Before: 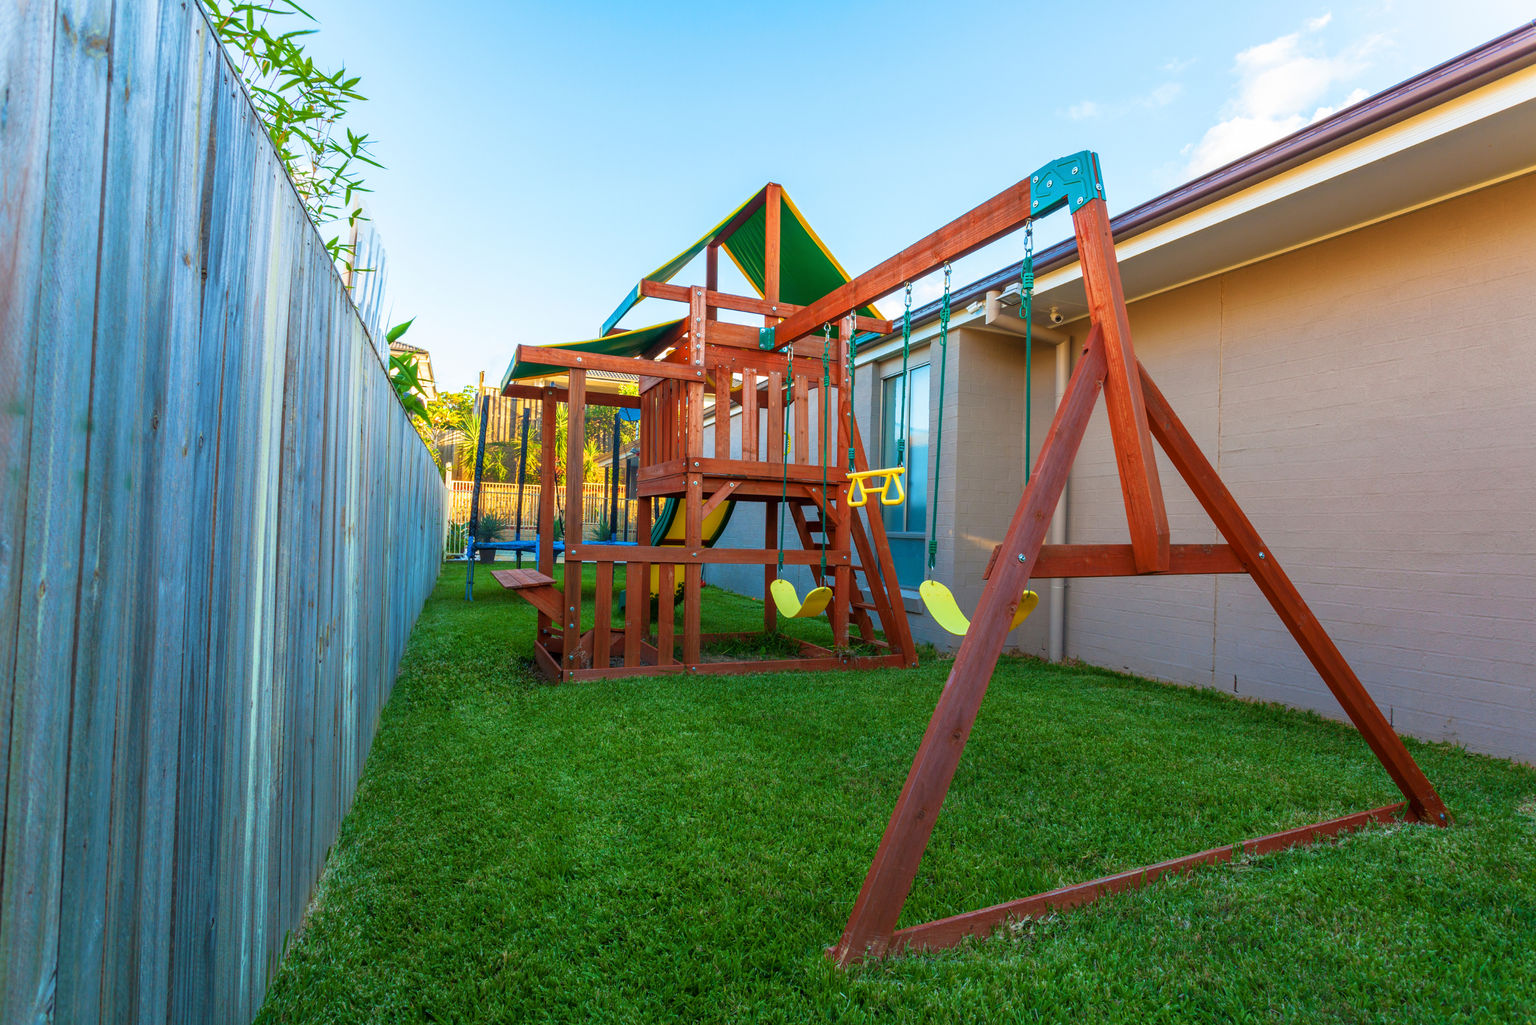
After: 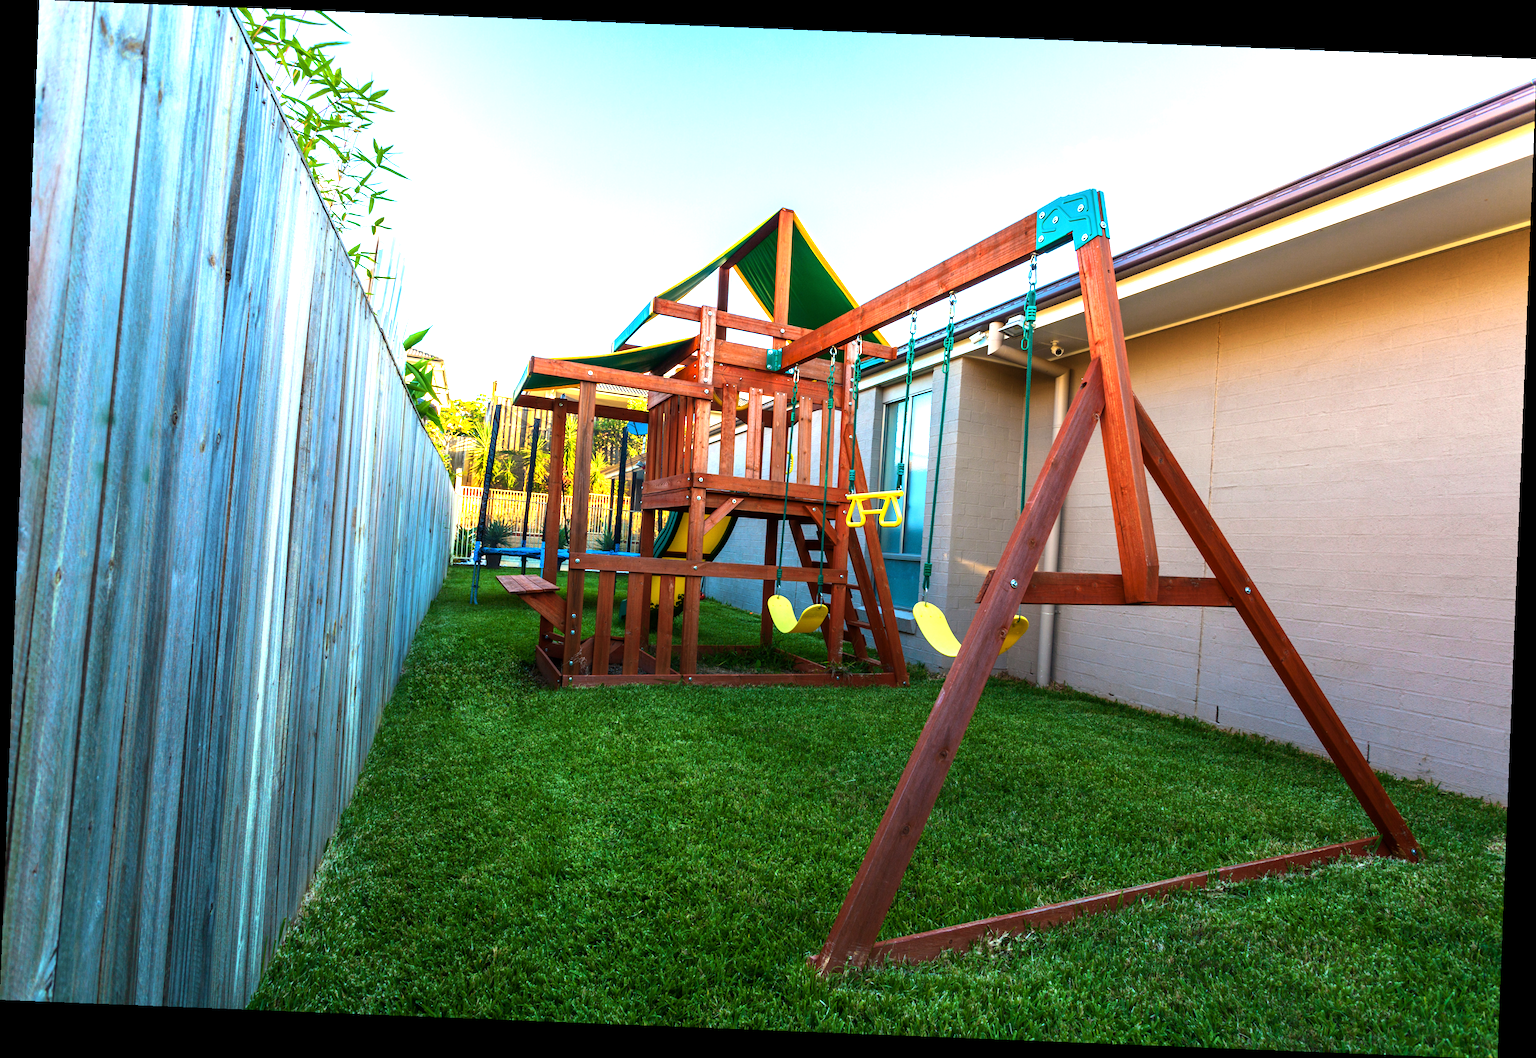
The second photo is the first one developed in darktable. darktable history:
tone equalizer: -8 EV -1.08 EV, -7 EV -1.01 EV, -6 EV -0.867 EV, -5 EV -0.578 EV, -3 EV 0.578 EV, -2 EV 0.867 EV, -1 EV 1.01 EV, +0 EV 1.08 EV, edges refinement/feathering 500, mask exposure compensation -1.57 EV, preserve details no
rotate and perspective: rotation 2.27°, automatic cropping off
exposure: compensate highlight preservation false
